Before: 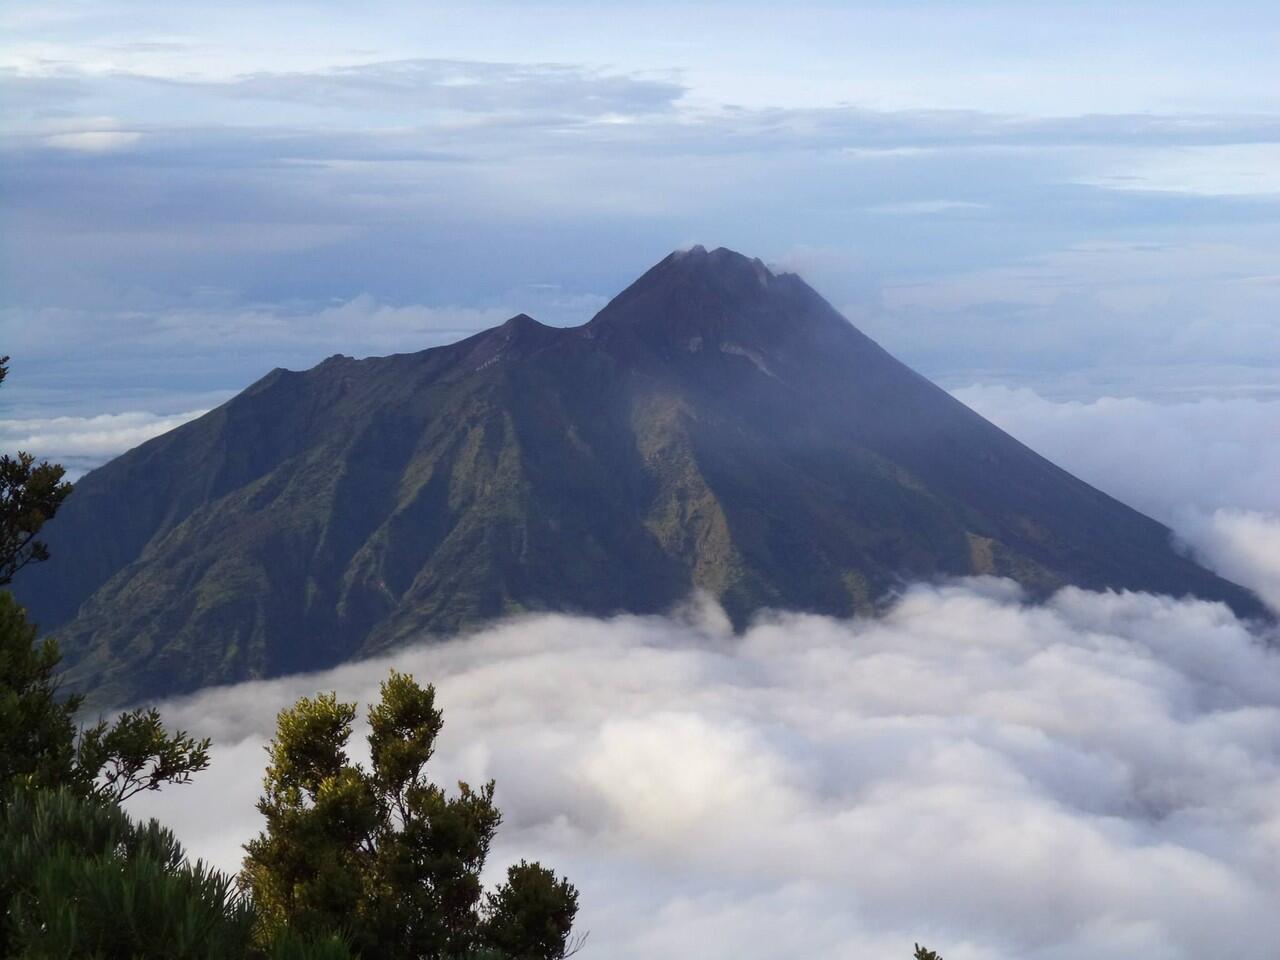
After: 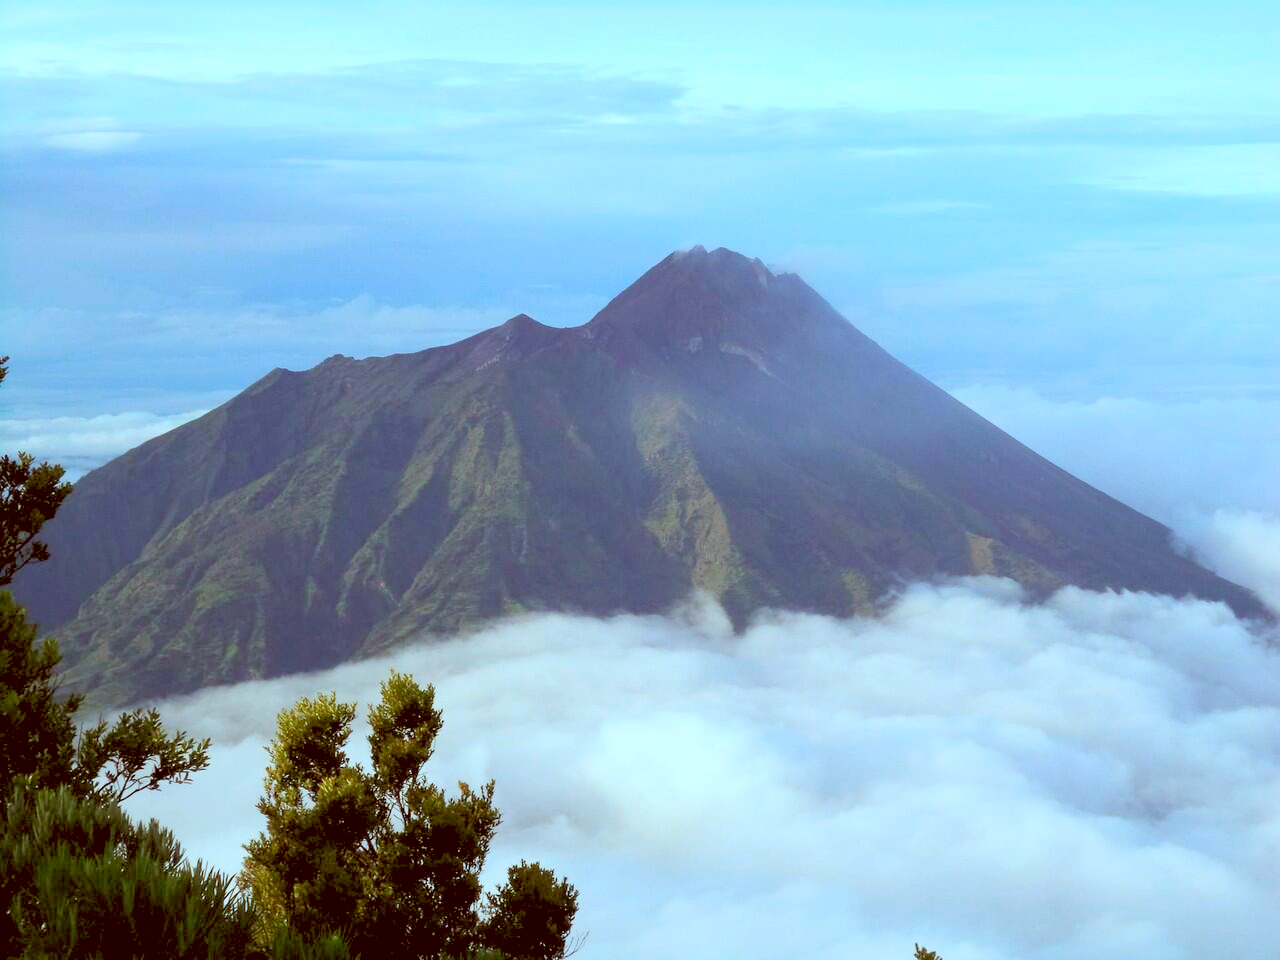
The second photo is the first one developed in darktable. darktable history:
color correction: highlights a* -14.81, highlights b* -16.72, shadows a* 10.72, shadows b* 29.97
levels: levels [0.072, 0.414, 0.976]
